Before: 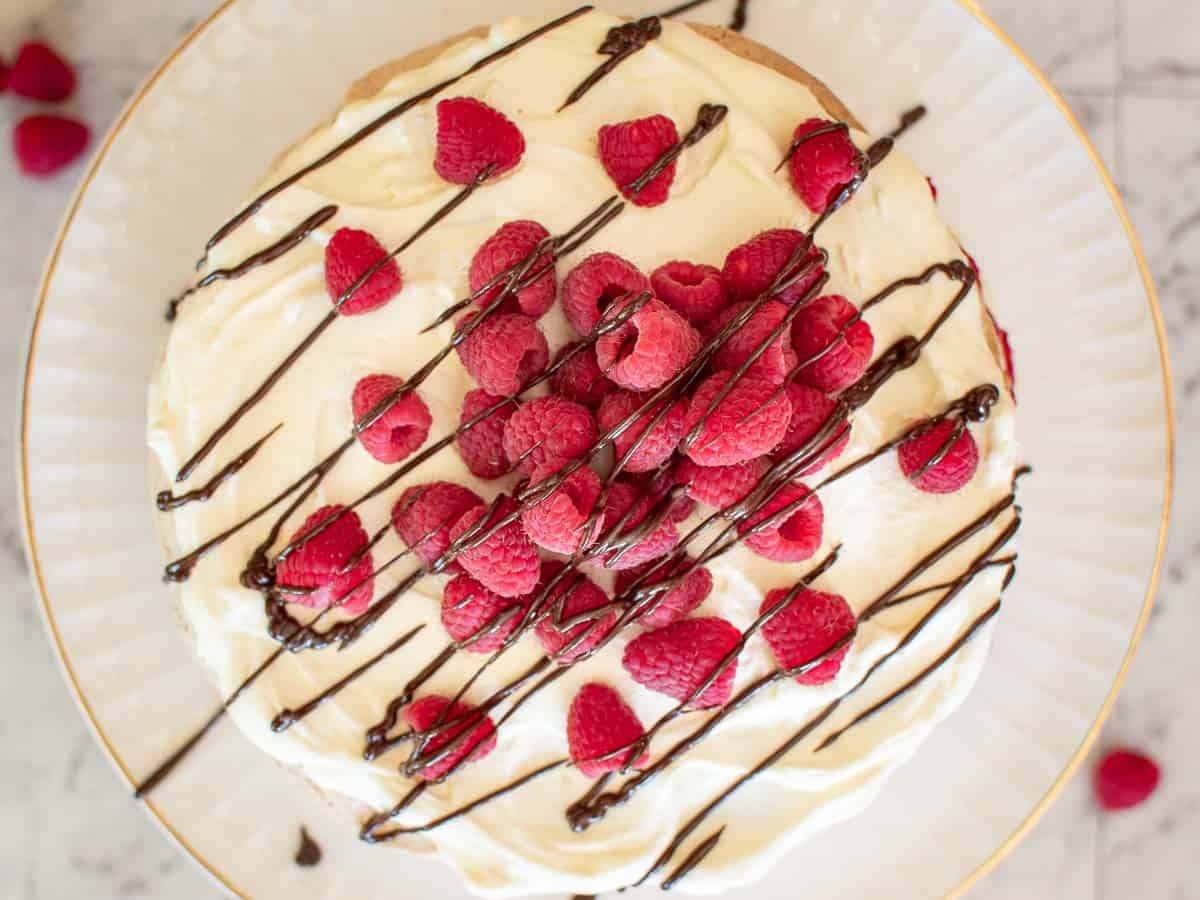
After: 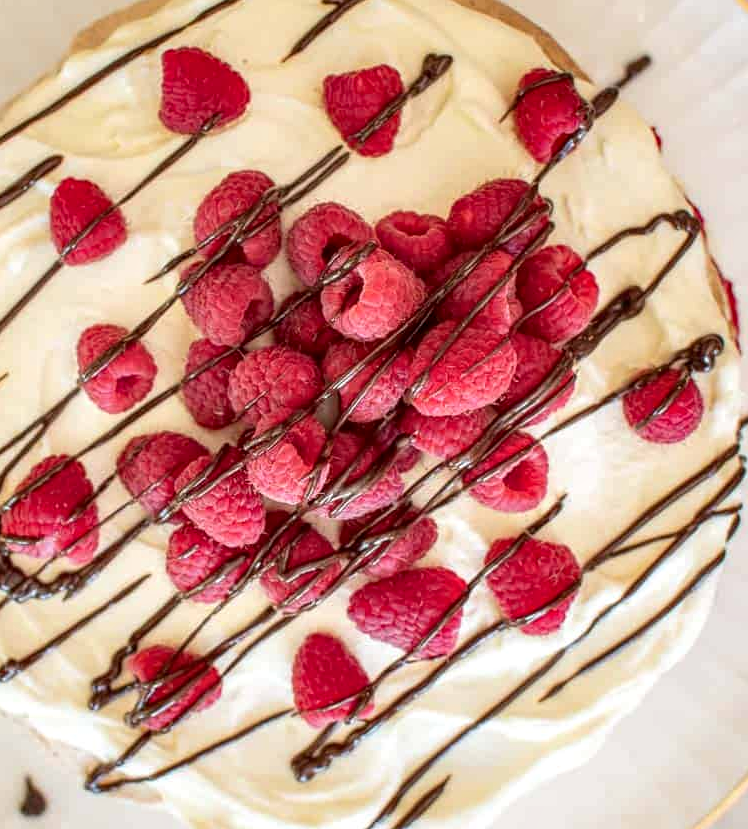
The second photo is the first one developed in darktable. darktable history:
local contrast: detail 130%
sharpen: radius 2.883, amount 0.868, threshold 47.523
crop and rotate: left 22.918%, top 5.629%, right 14.711%, bottom 2.247%
